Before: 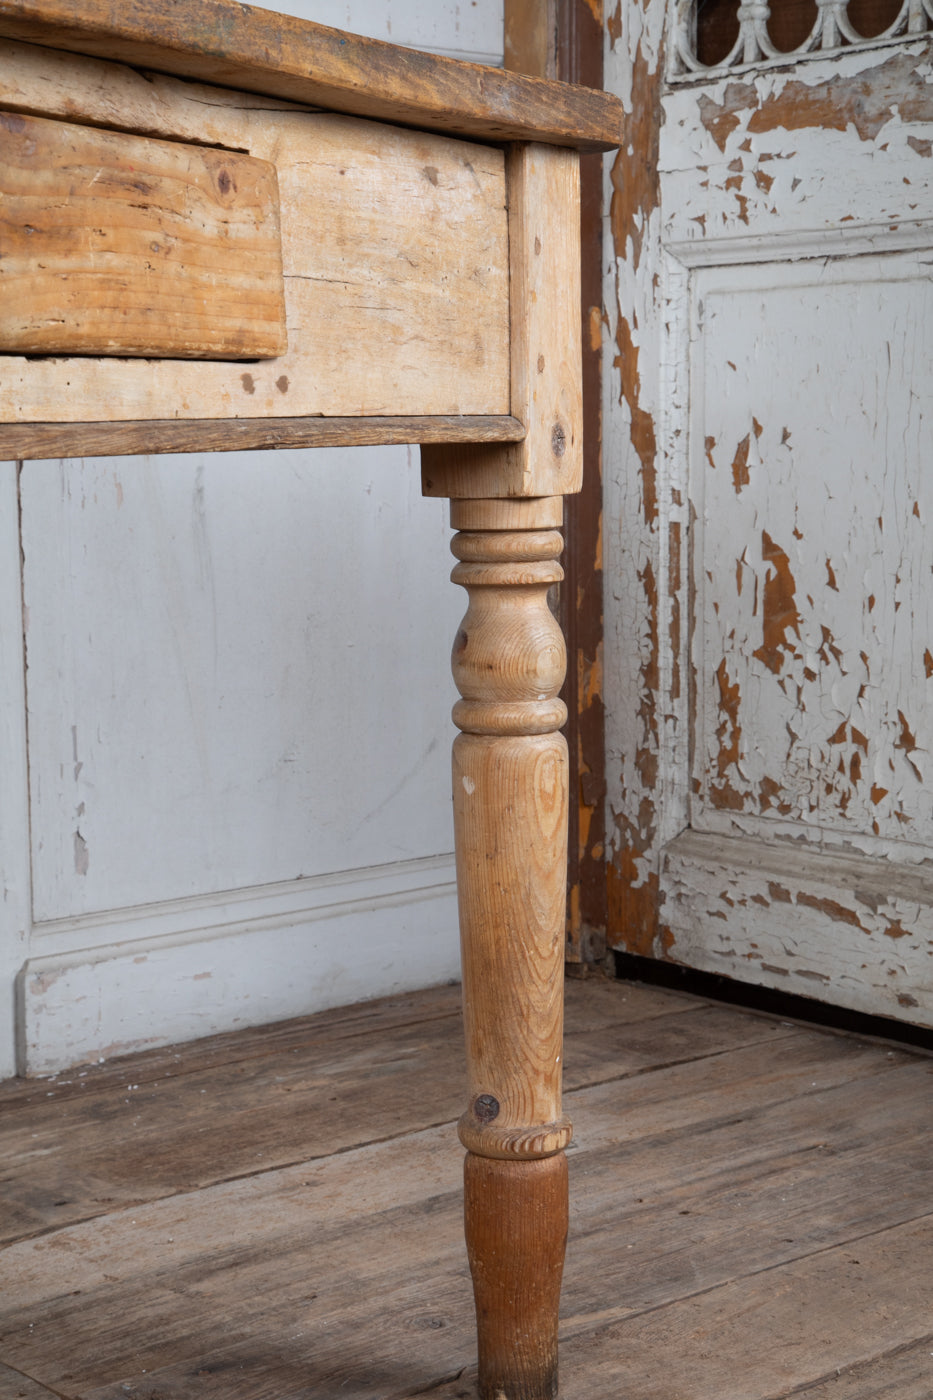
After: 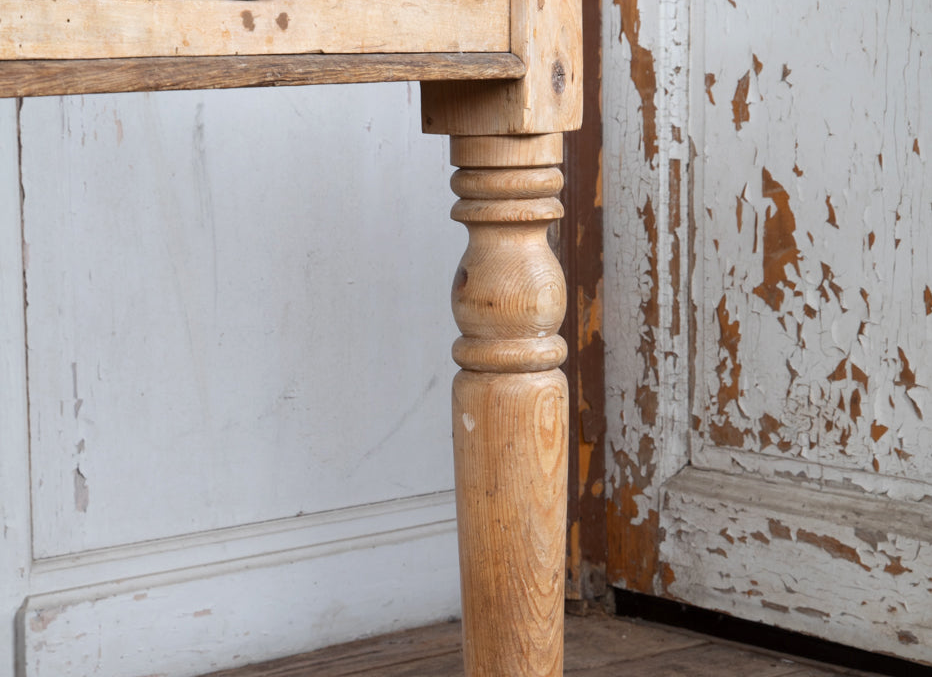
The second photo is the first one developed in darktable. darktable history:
exposure: exposure 0.208 EV, compensate highlight preservation false
crop and rotate: top 25.953%, bottom 25.634%
